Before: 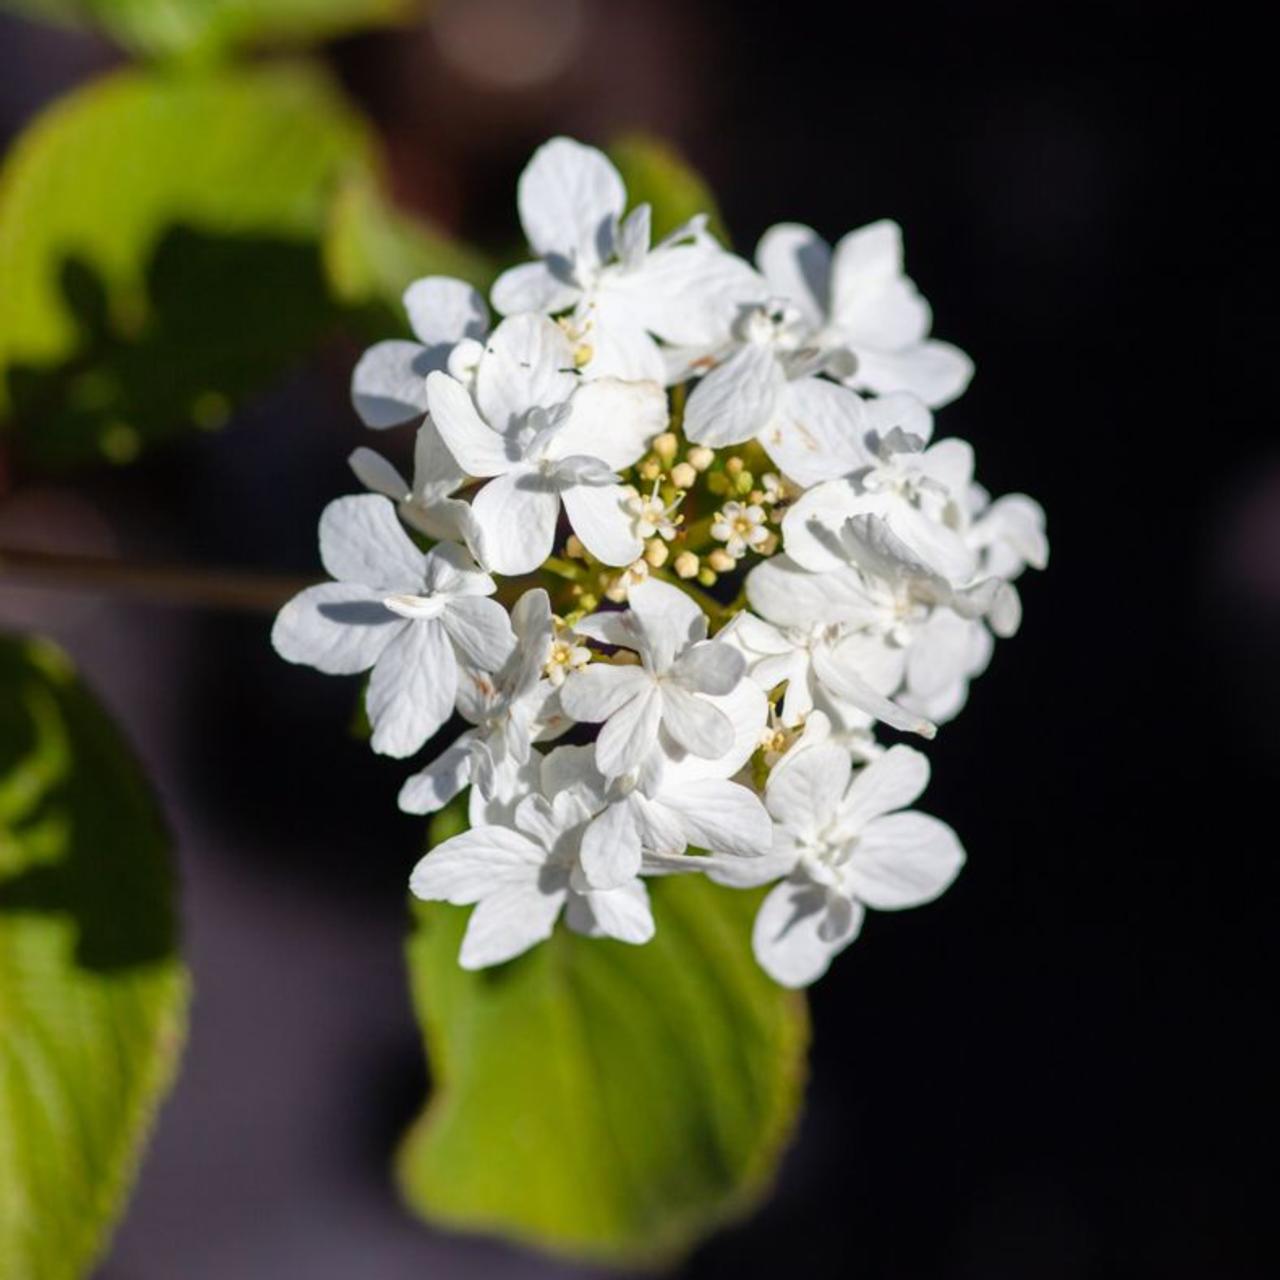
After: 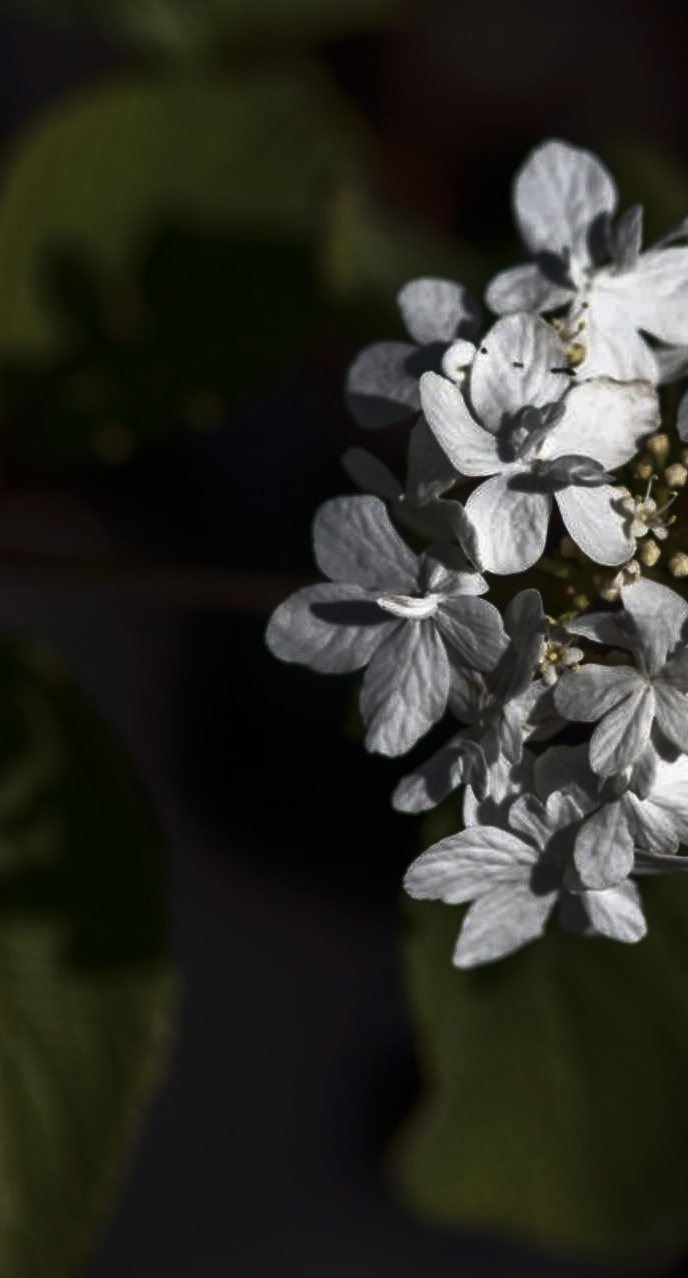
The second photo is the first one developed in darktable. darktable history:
shadows and highlights: shadows 12, white point adjustment 1.2, soften with gaussian
tone curve: curves: ch0 [(0, 0) (0.765, 0.349) (1, 1)], color space Lab, linked channels, preserve colors none
crop: left 0.587%, right 45.588%, bottom 0.086%
